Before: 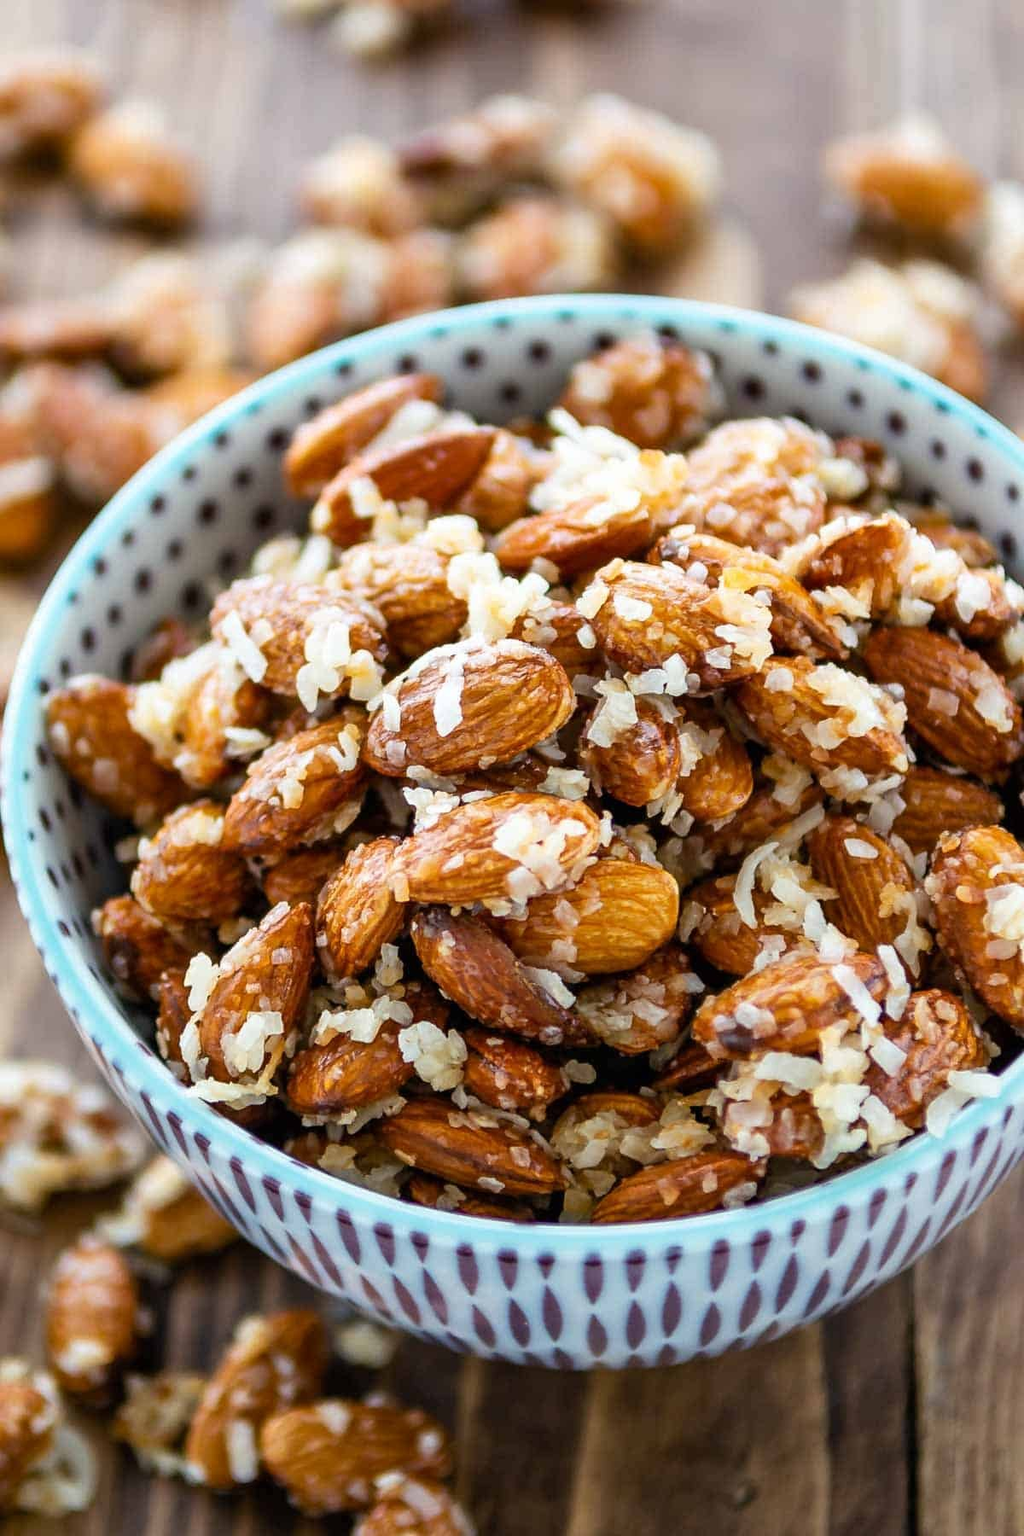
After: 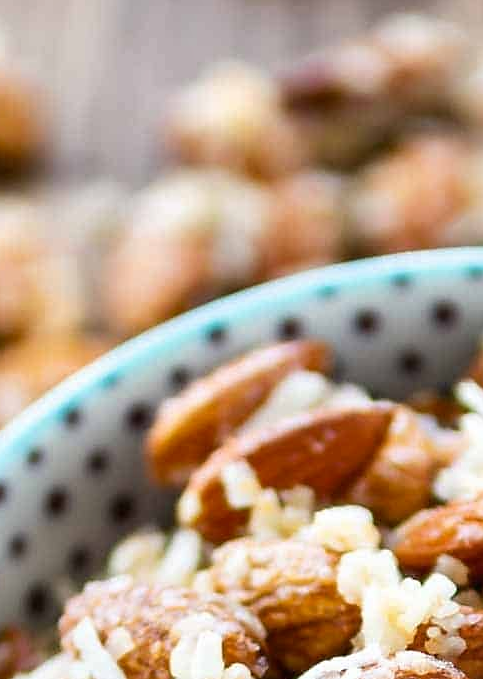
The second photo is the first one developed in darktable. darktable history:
shadows and highlights: shadows 31.97, highlights -32.71, highlights color adjustment 73.53%, soften with gaussian
sharpen: radius 1.56, amount 0.376, threshold 1.451
crop: left 15.621%, top 5.447%, right 44.063%, bottom 56.811%
